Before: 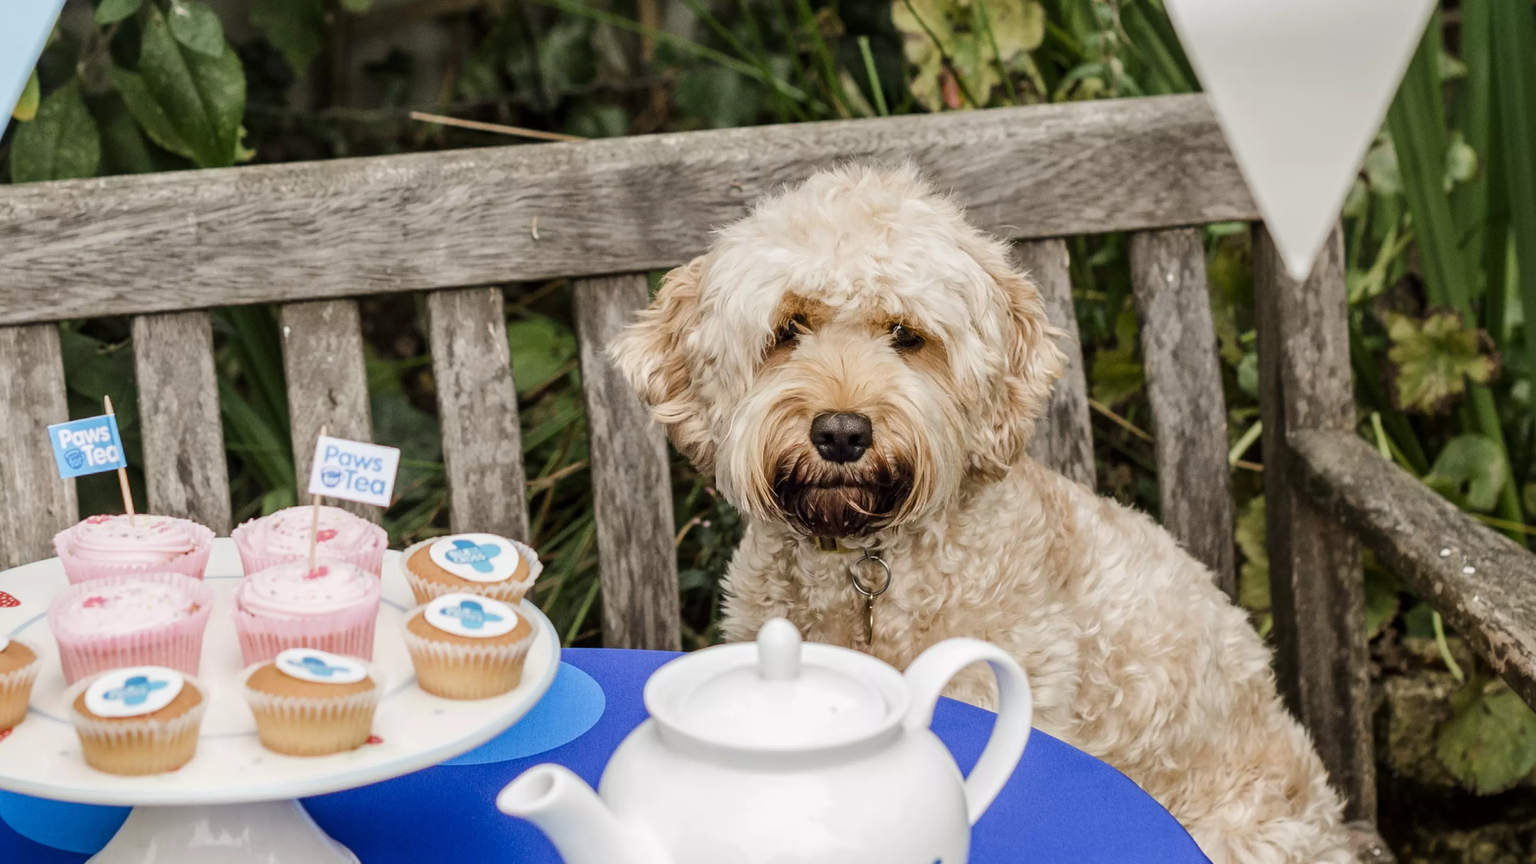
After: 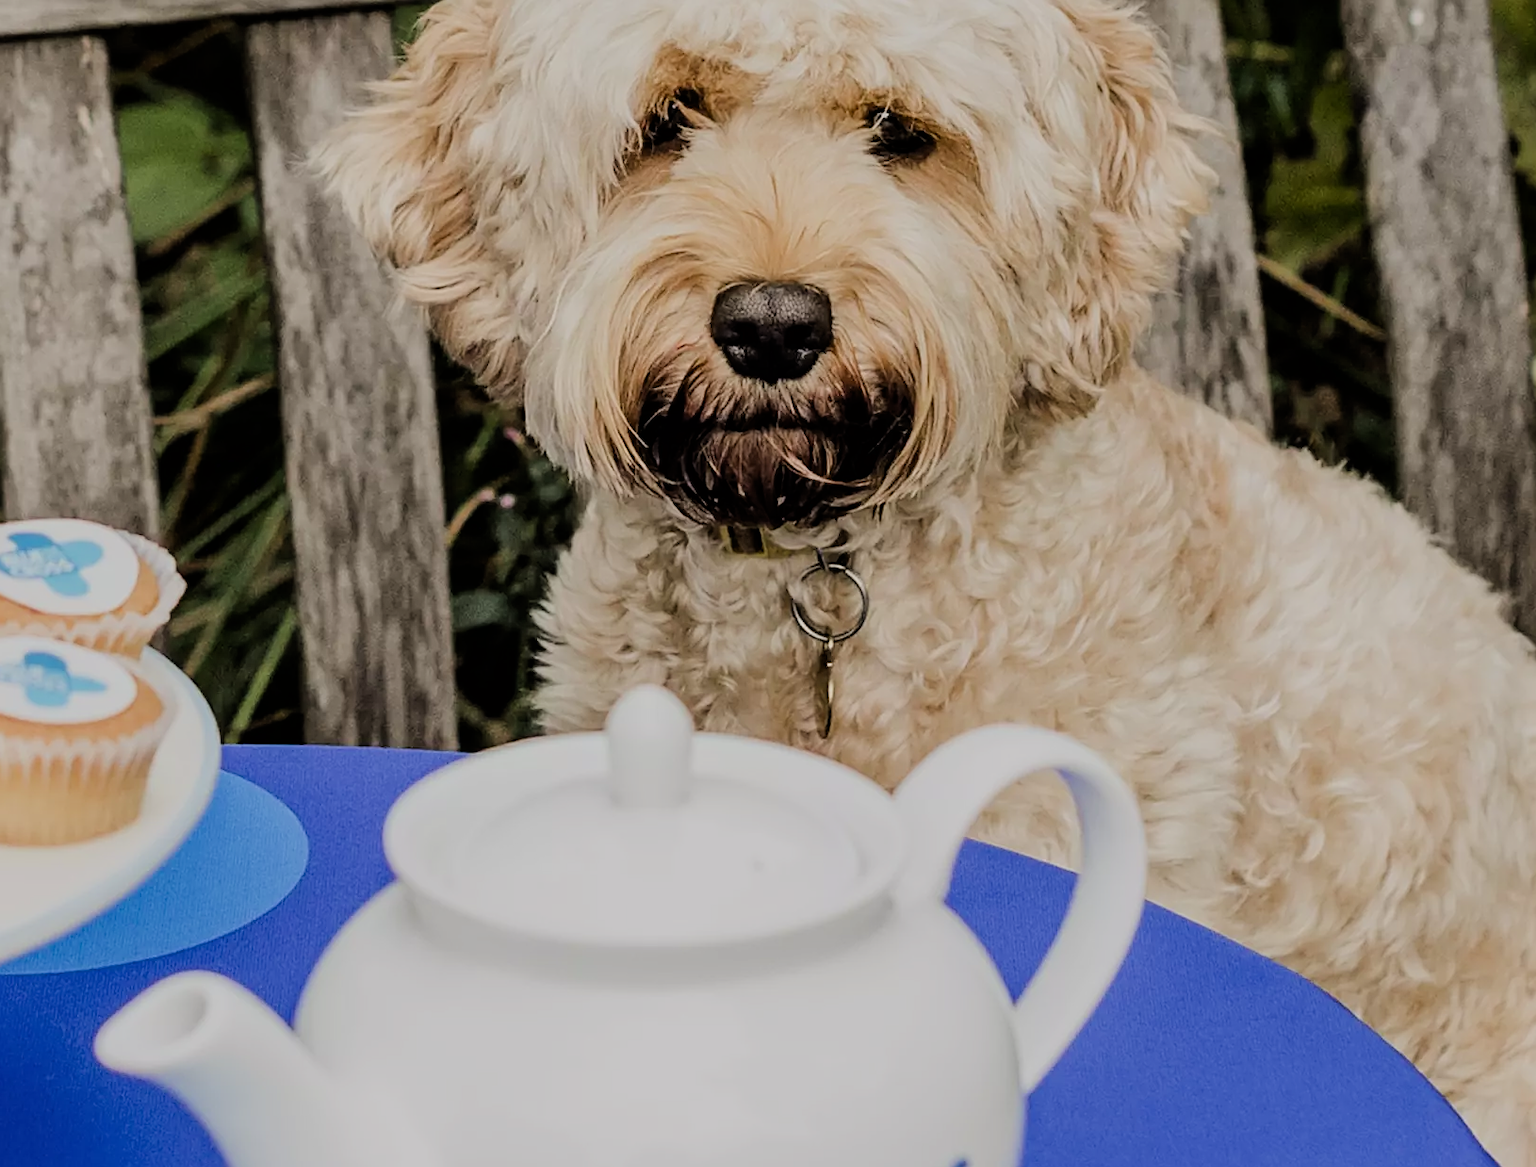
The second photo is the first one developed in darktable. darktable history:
filmic rgb: black relative exposure -6.15 EV, white relative exposure 6.96 EV, hardness 2.23, color science v6 (2022)
sharpen: on, module defaults
crop and rotate: left 29.237%, top 31.152%, right 19.807%
